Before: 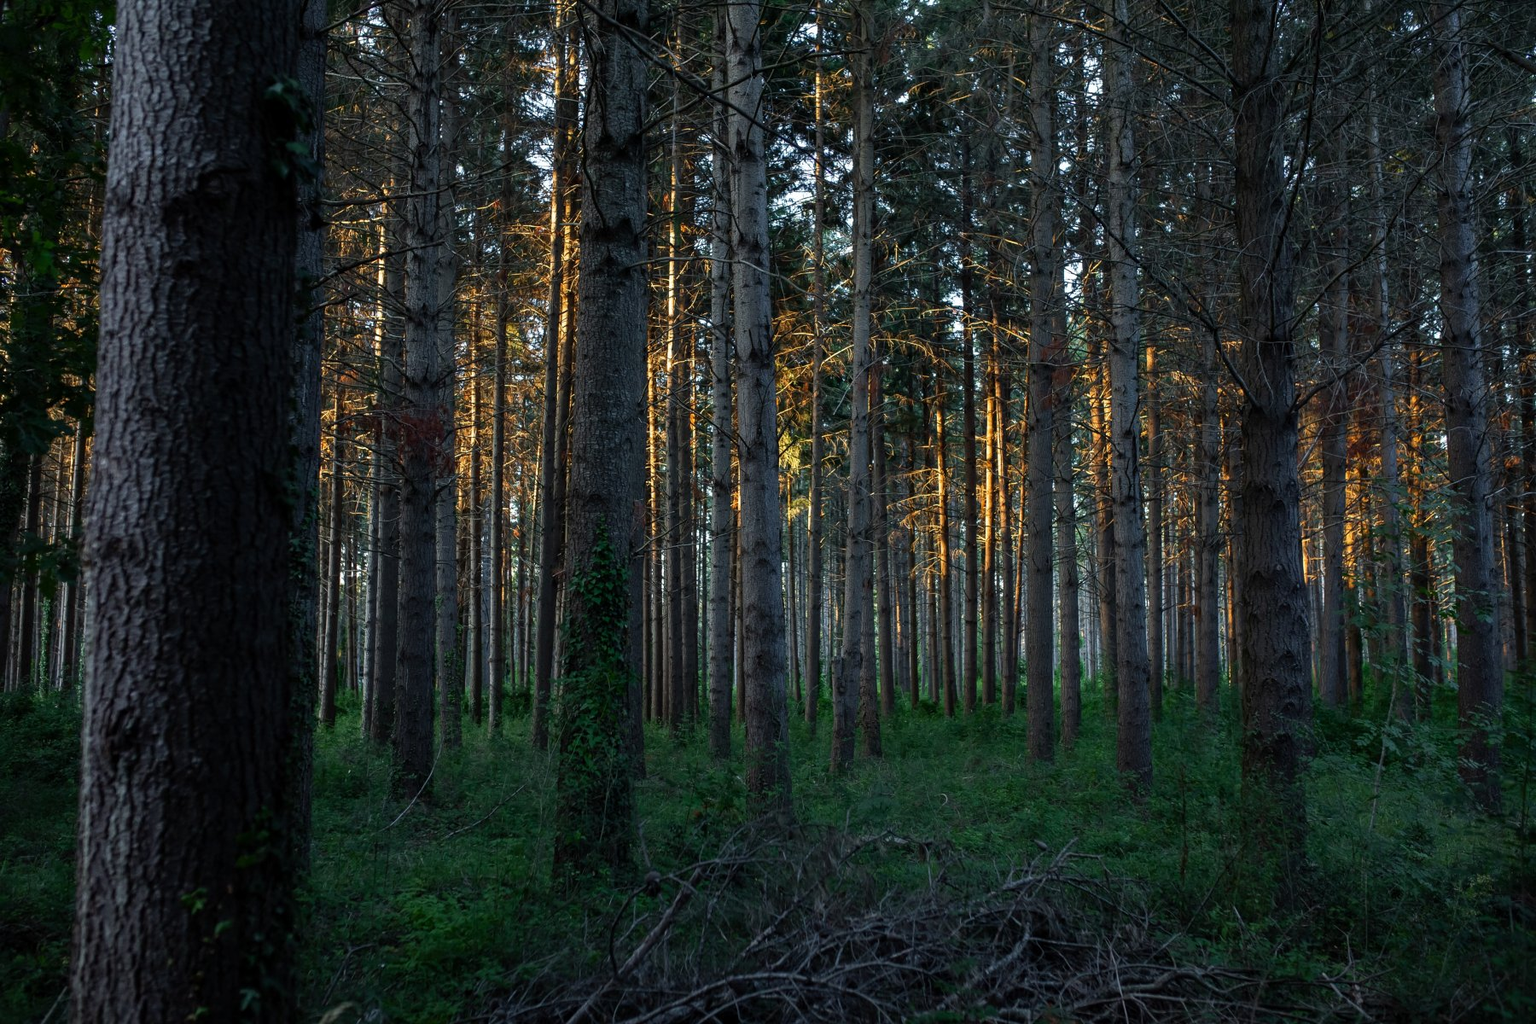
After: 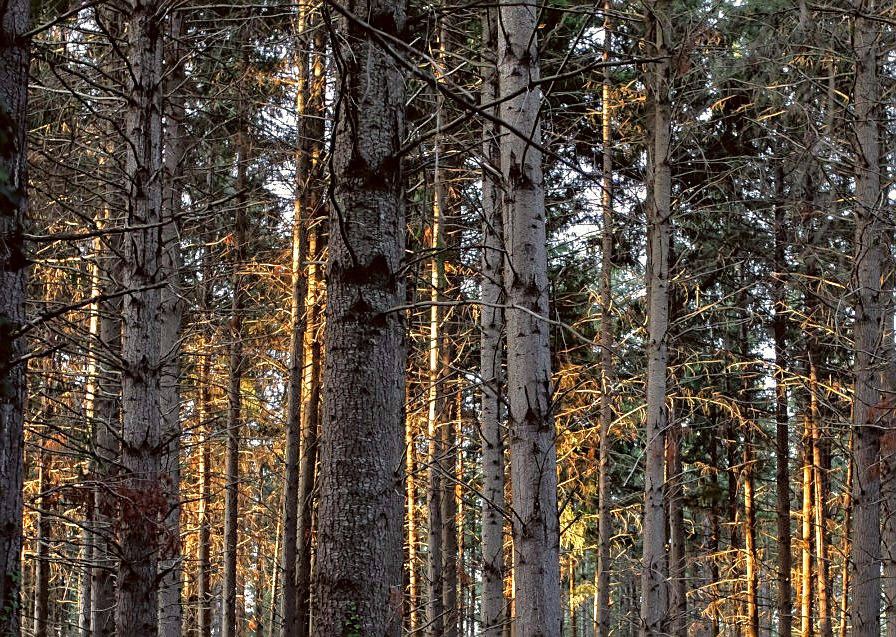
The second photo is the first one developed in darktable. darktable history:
tone equalizer: -7 EV 0.161 EV, -6 EV 0.604 EV, -5 EV 1.13 EV, -4 EV 1.35 EV, -3 EV 1.14 EV, -2 EV 0.6 EV, -1 EV 0.158 EV
sharpen: on, module defaults
crop: left 19.631%, right 30.56%, bottom 46.883%
color correction: highlights a* 6.07, highlights b* 7.54, shadows a* 5.69, shadows b* 7.18, saturation 0.877
